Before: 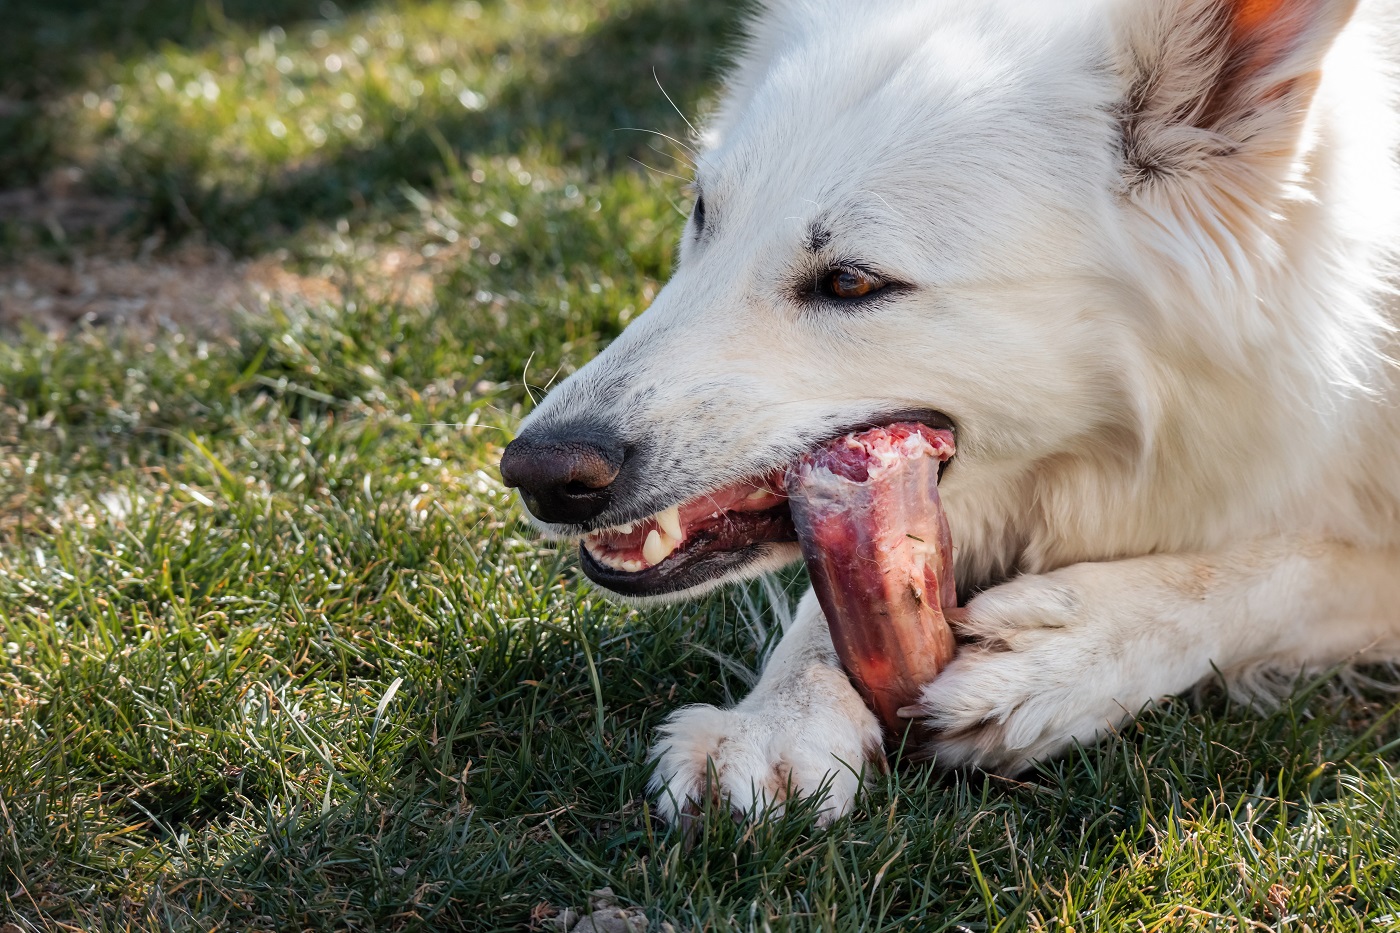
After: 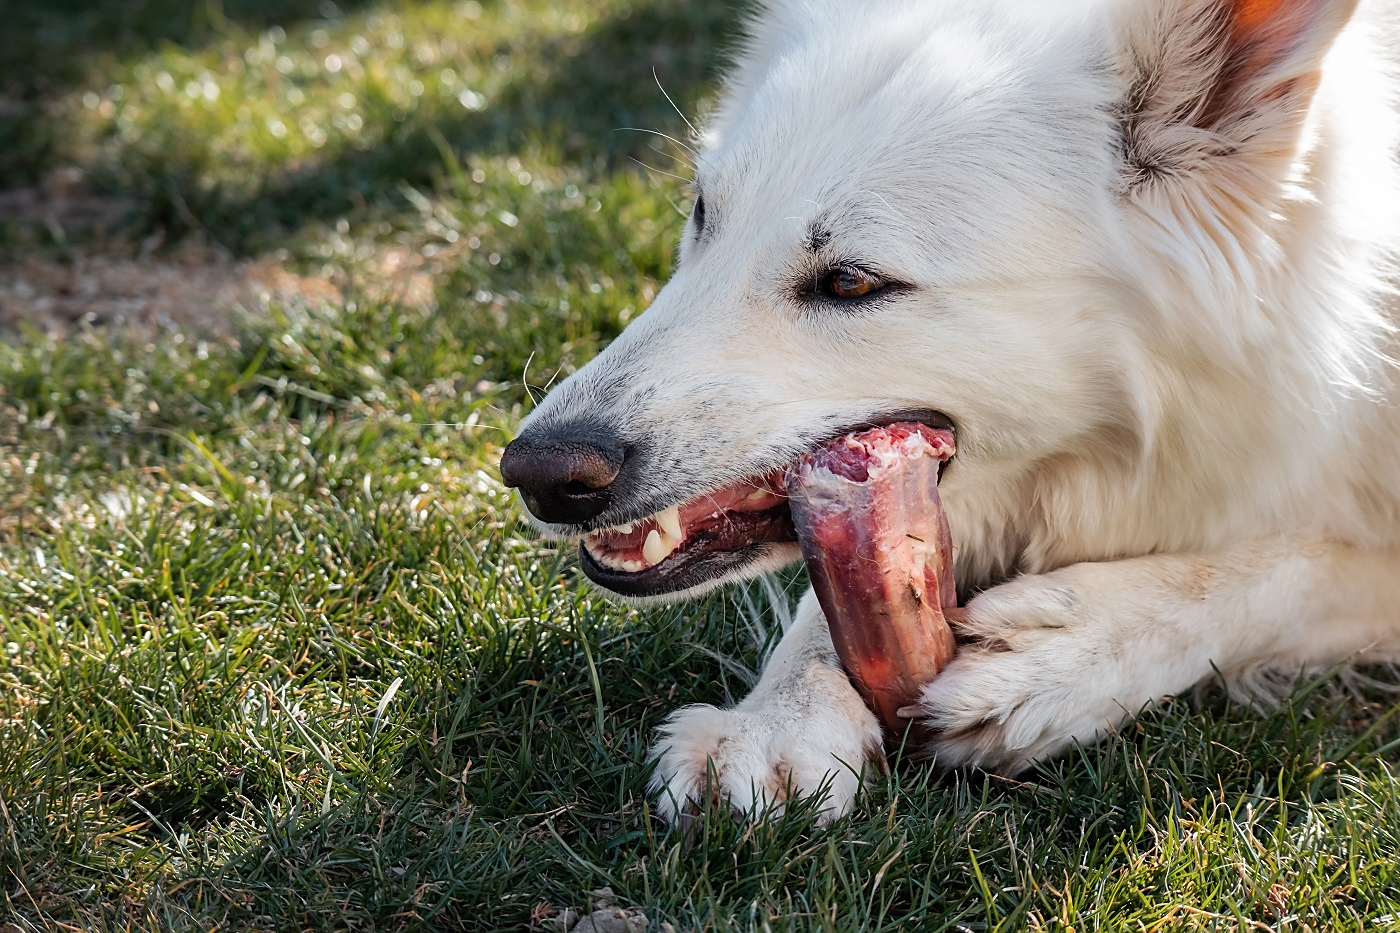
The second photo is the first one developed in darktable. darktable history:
sharpen: radius 1.818, amount 0.412, threshold 1.476
